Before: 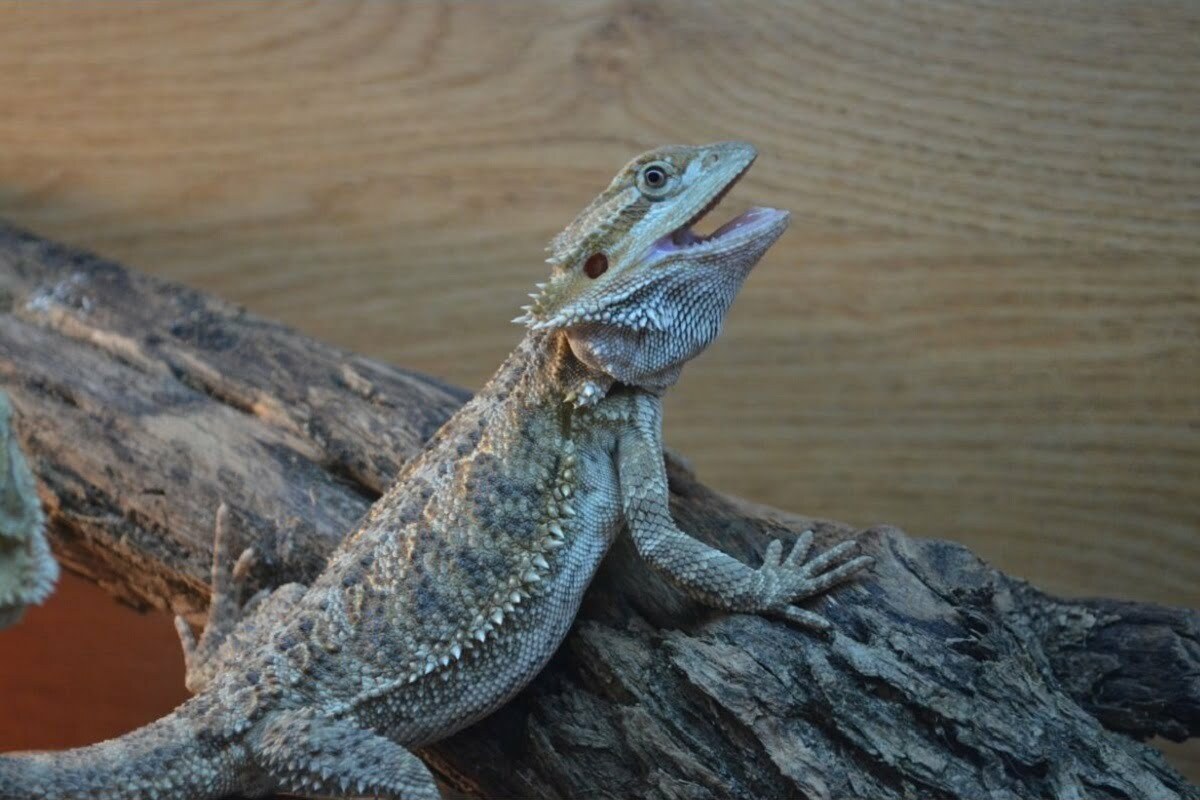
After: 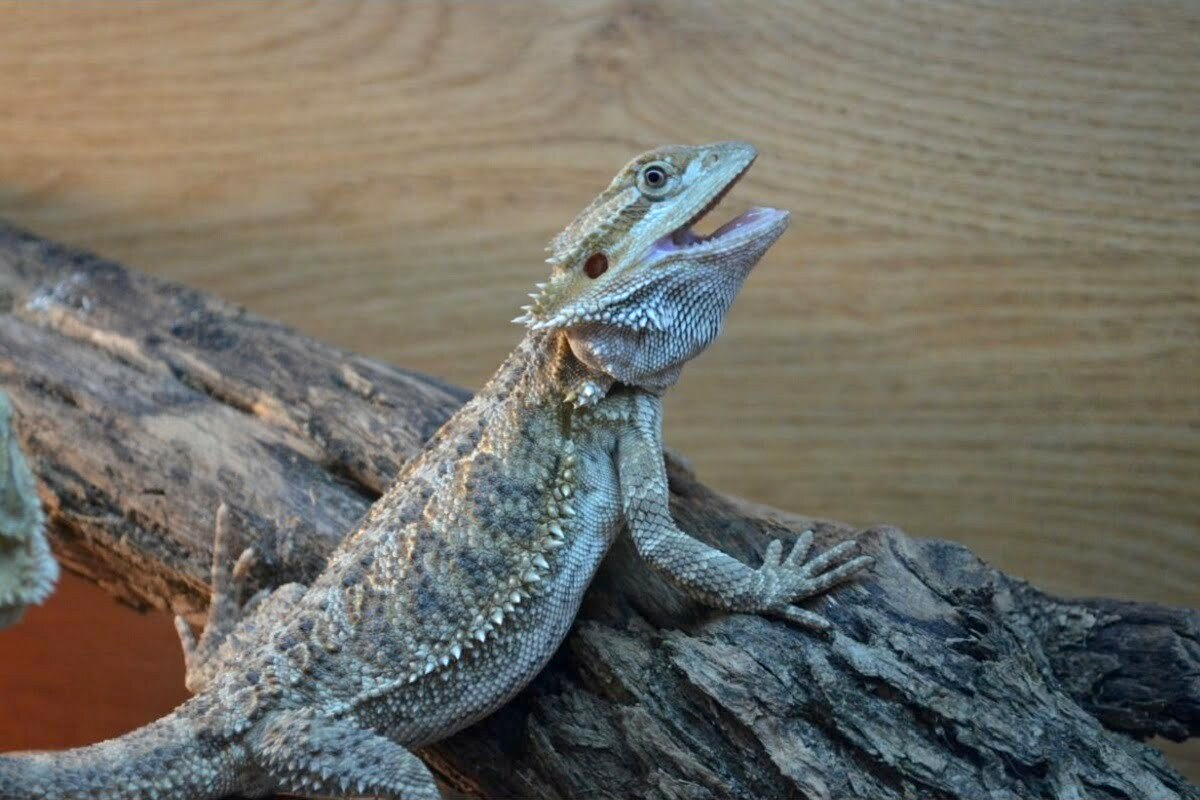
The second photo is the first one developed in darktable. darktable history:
exposure: black level correction 0.003, exposure 0.386 EV, compensate exposure bias true, compensate highlight preservation false
